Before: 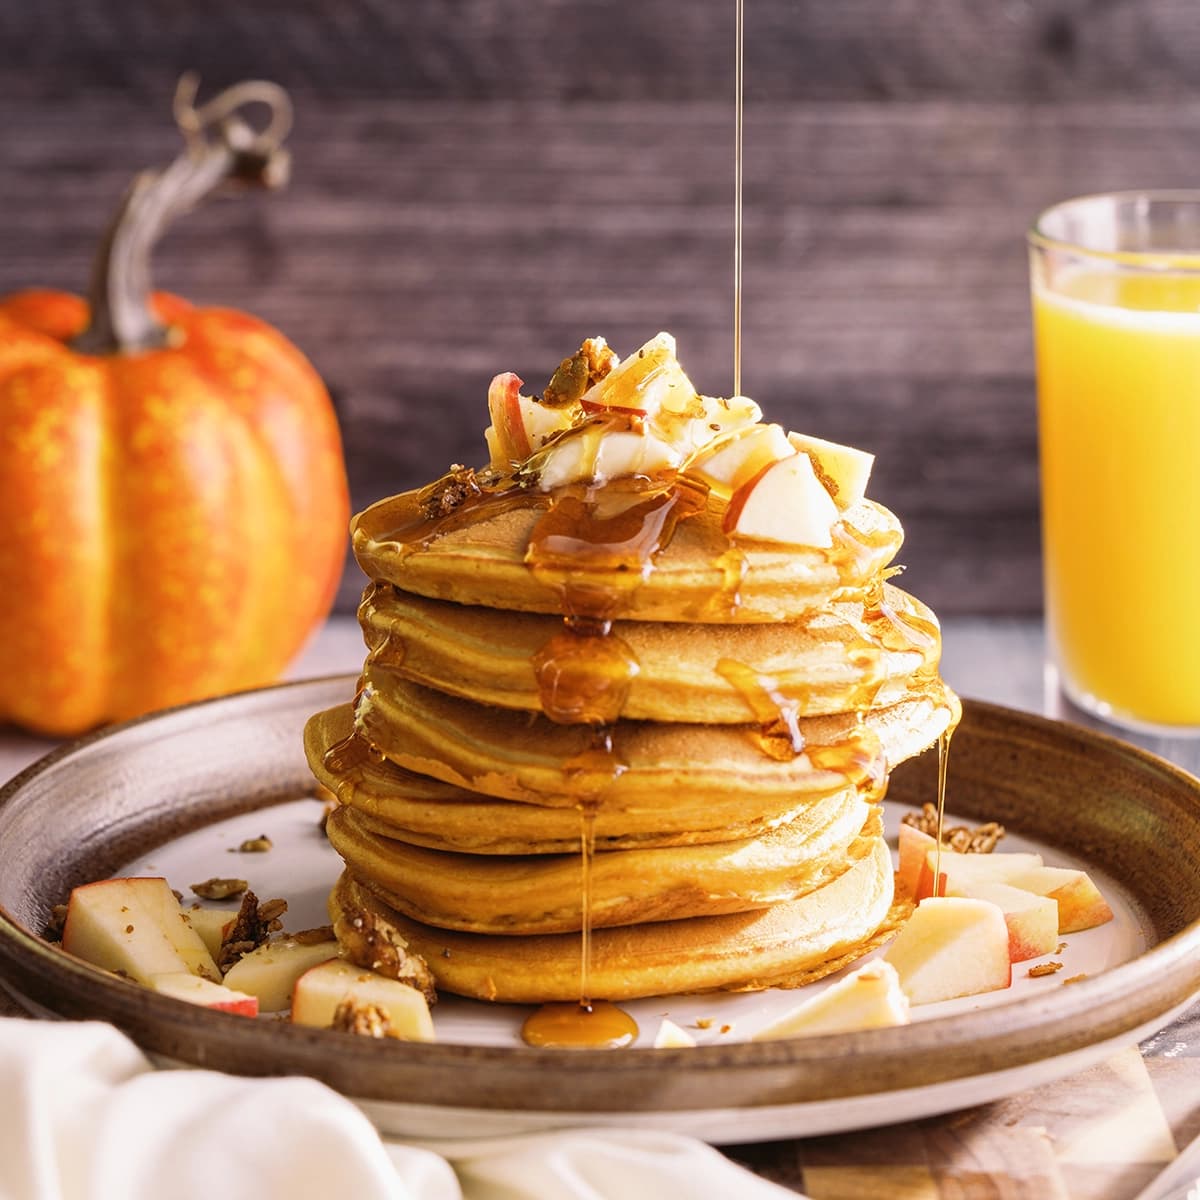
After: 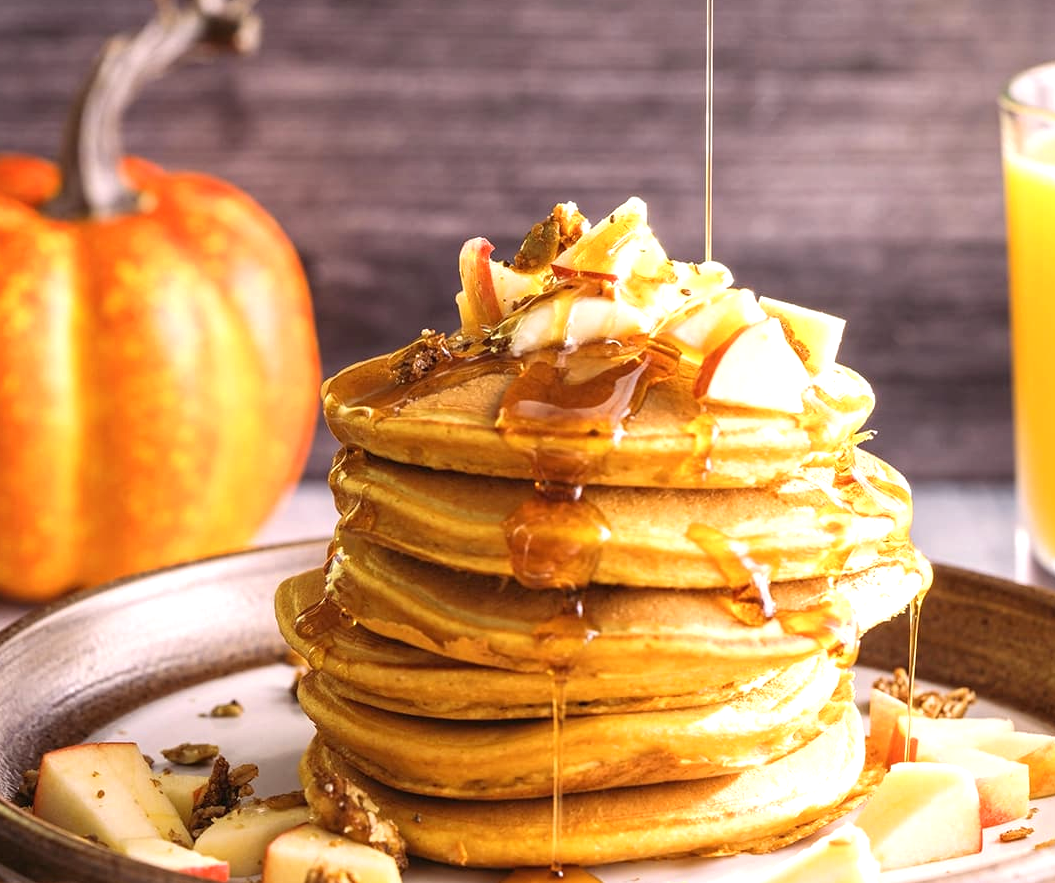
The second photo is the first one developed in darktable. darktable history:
exposure: black level correction 0, exposure 0.5 EV, compensate highlight preservation false
crop and rotate: left 2.425%, top 11.305%, right 9.6%, bottom 15.08%
